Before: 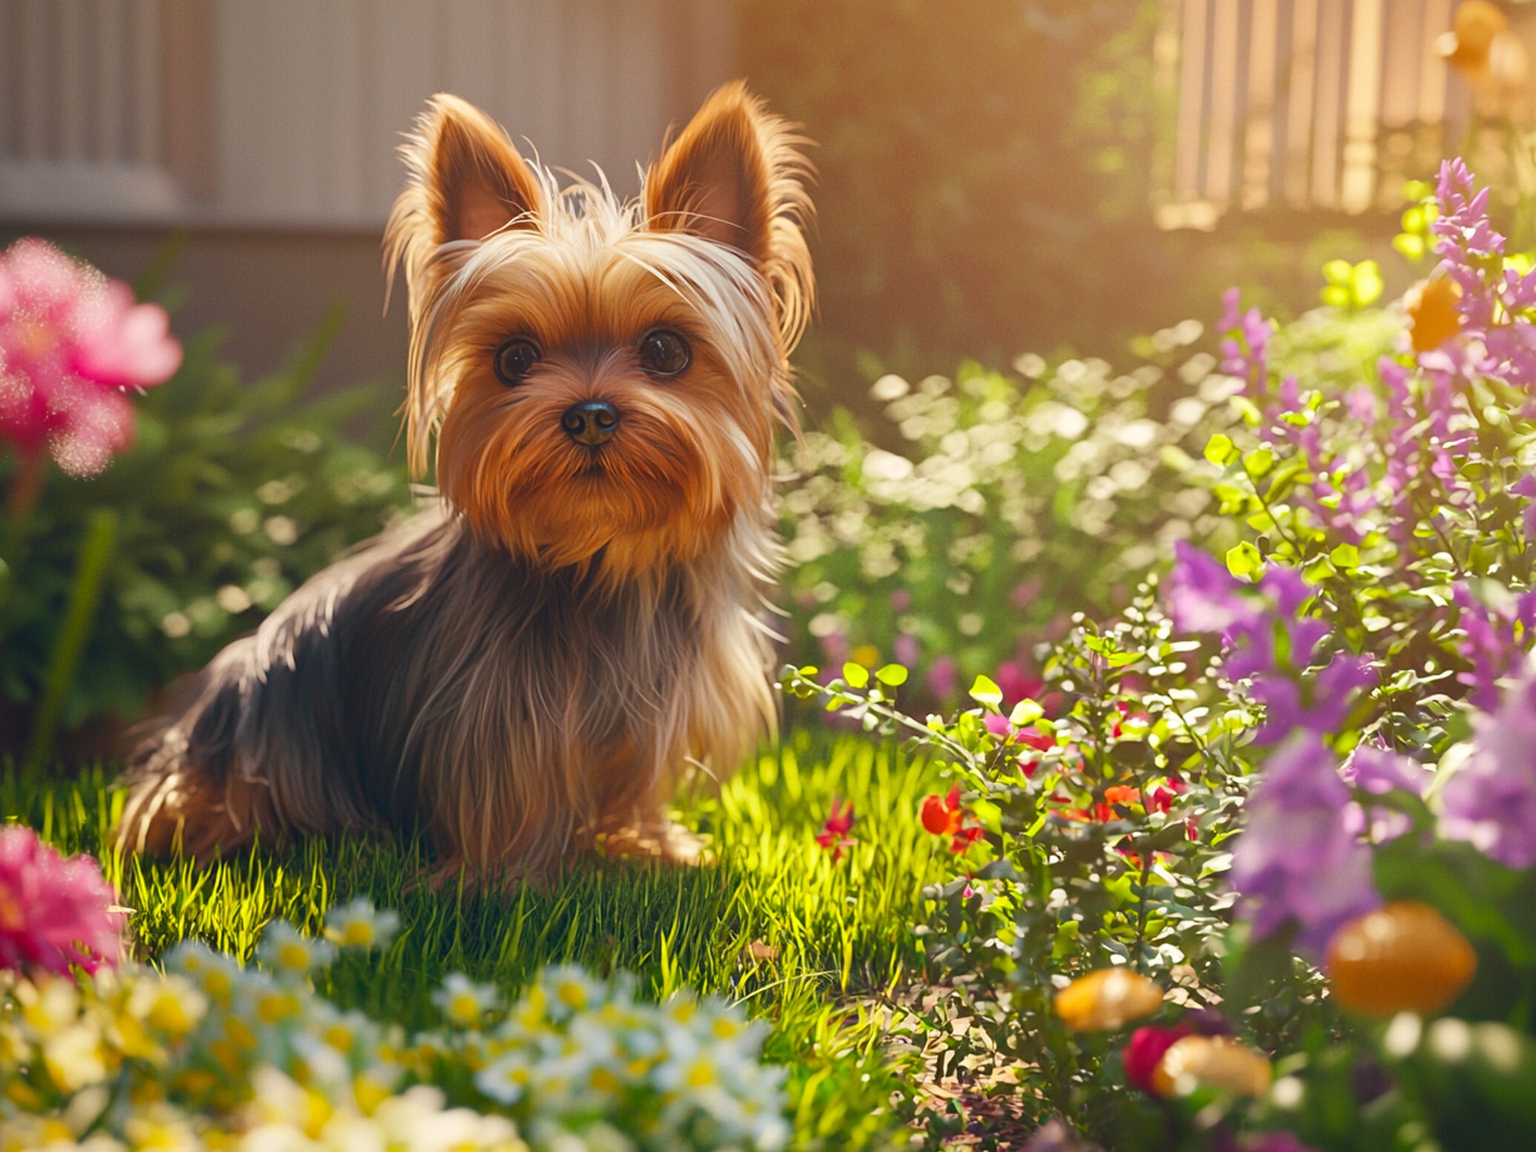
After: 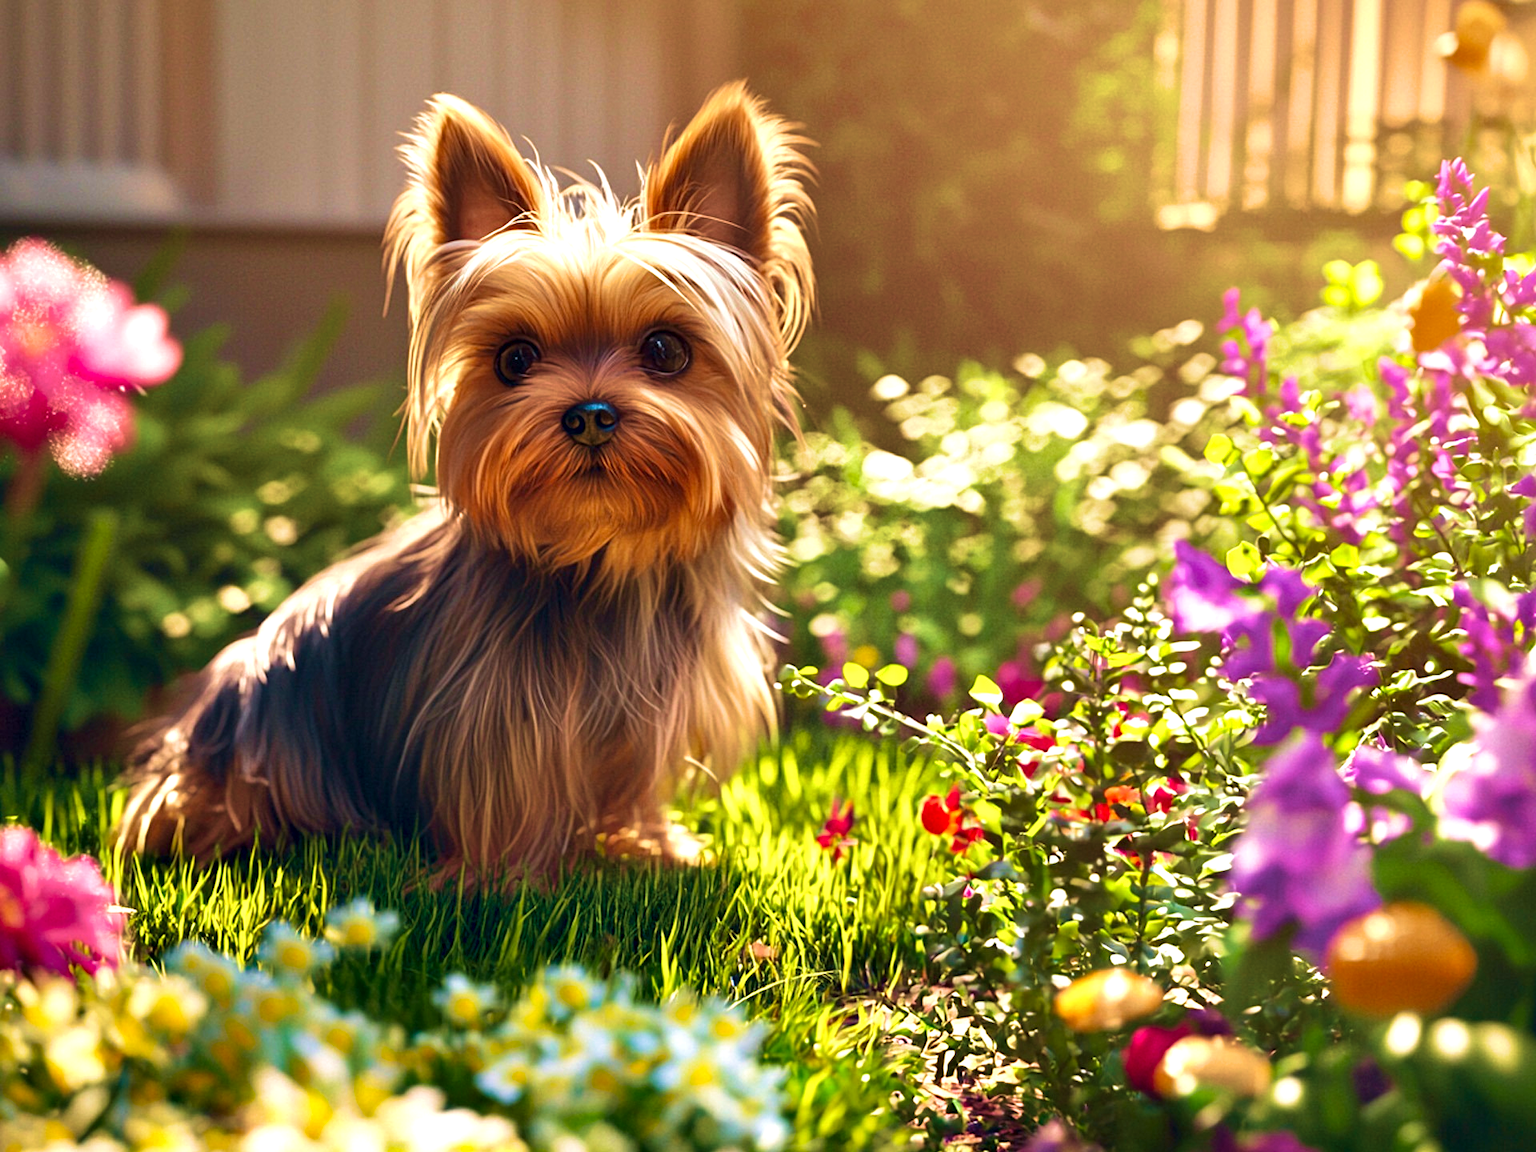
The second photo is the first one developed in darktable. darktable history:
contrast equalizer: octaves 7, y [[0.6 ×6], [0.55 ×6], [0 ×6], [0 ×6], [0 ×6]]
exposure: exposure 0.195 EV, compensate exposure bias true, compensate highlight preservation false
velvia: strength 74.43%
tone equalizer: luminance estimator HSV value / RGB max
